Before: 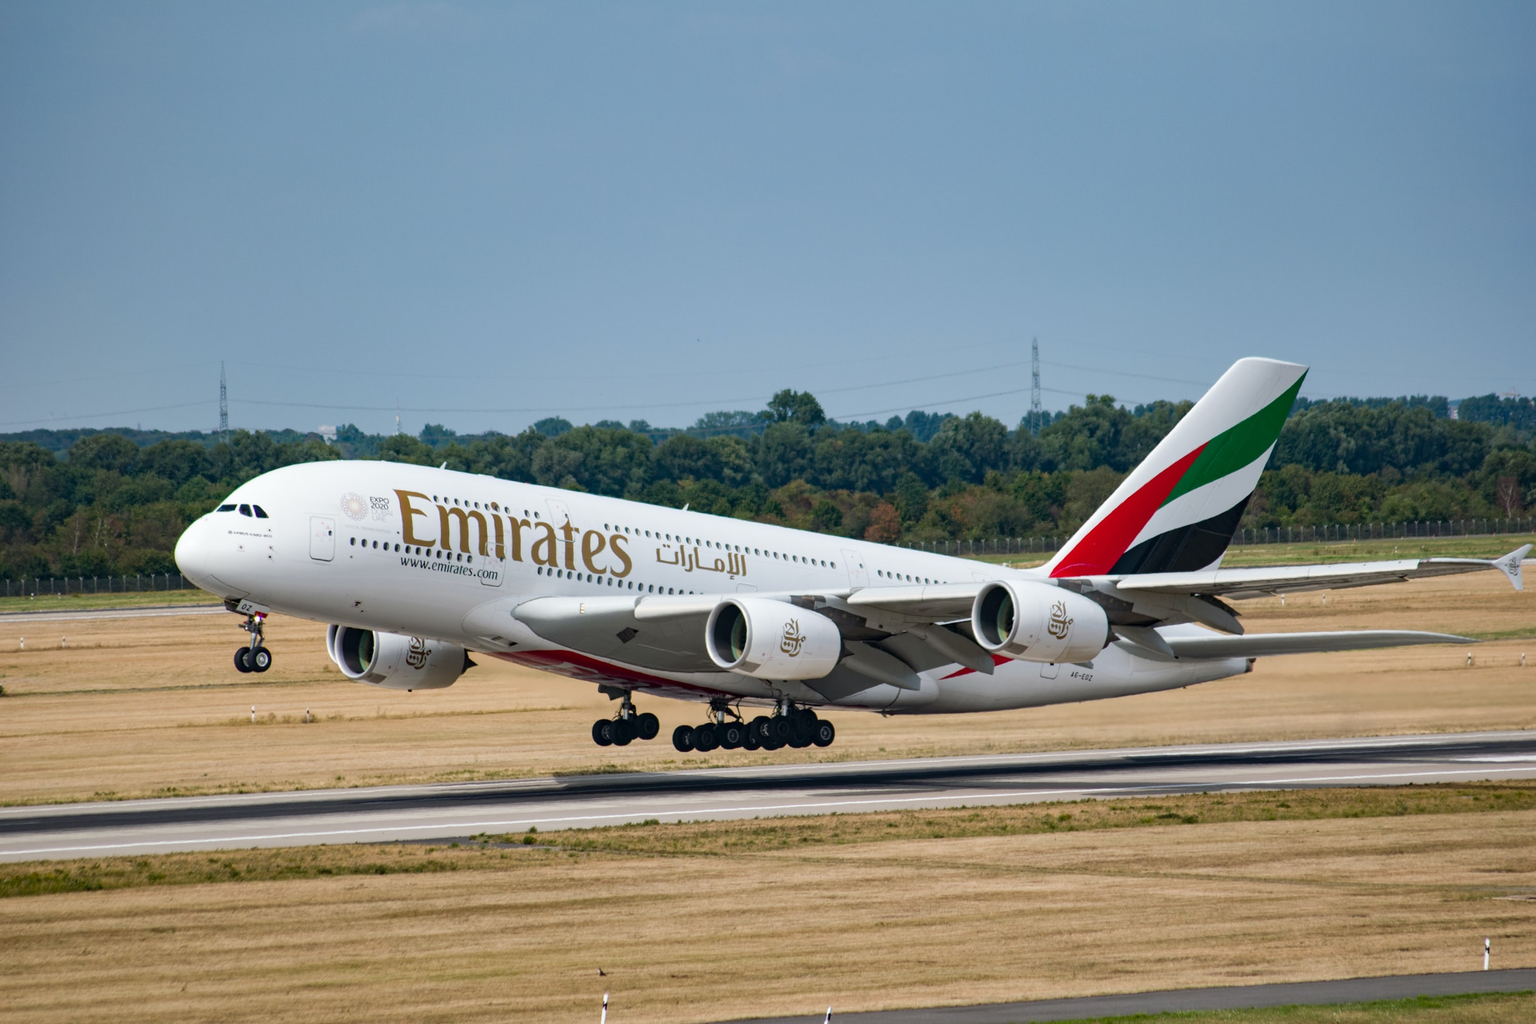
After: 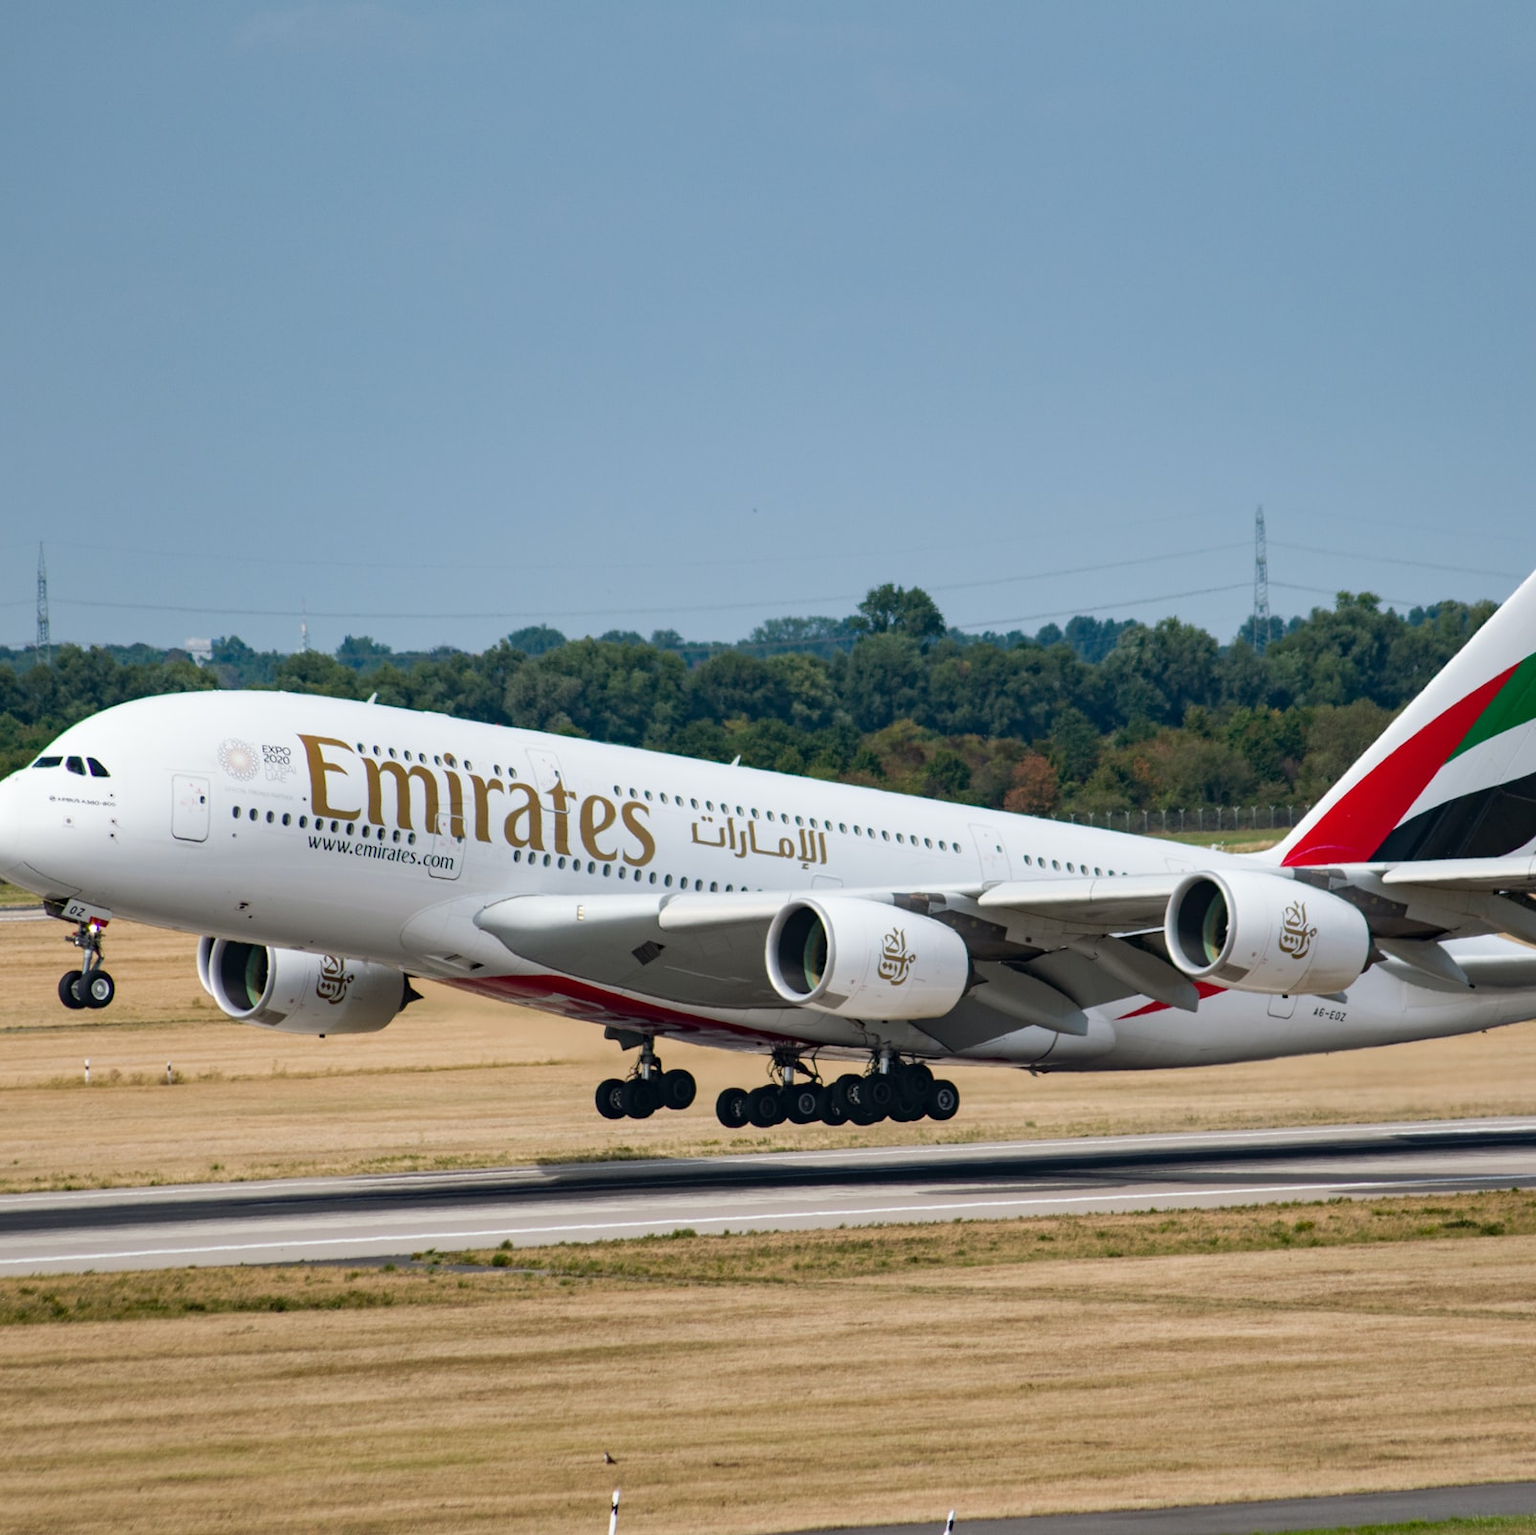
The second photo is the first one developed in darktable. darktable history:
crop and rotate: left 12.725%, right 20.606%
